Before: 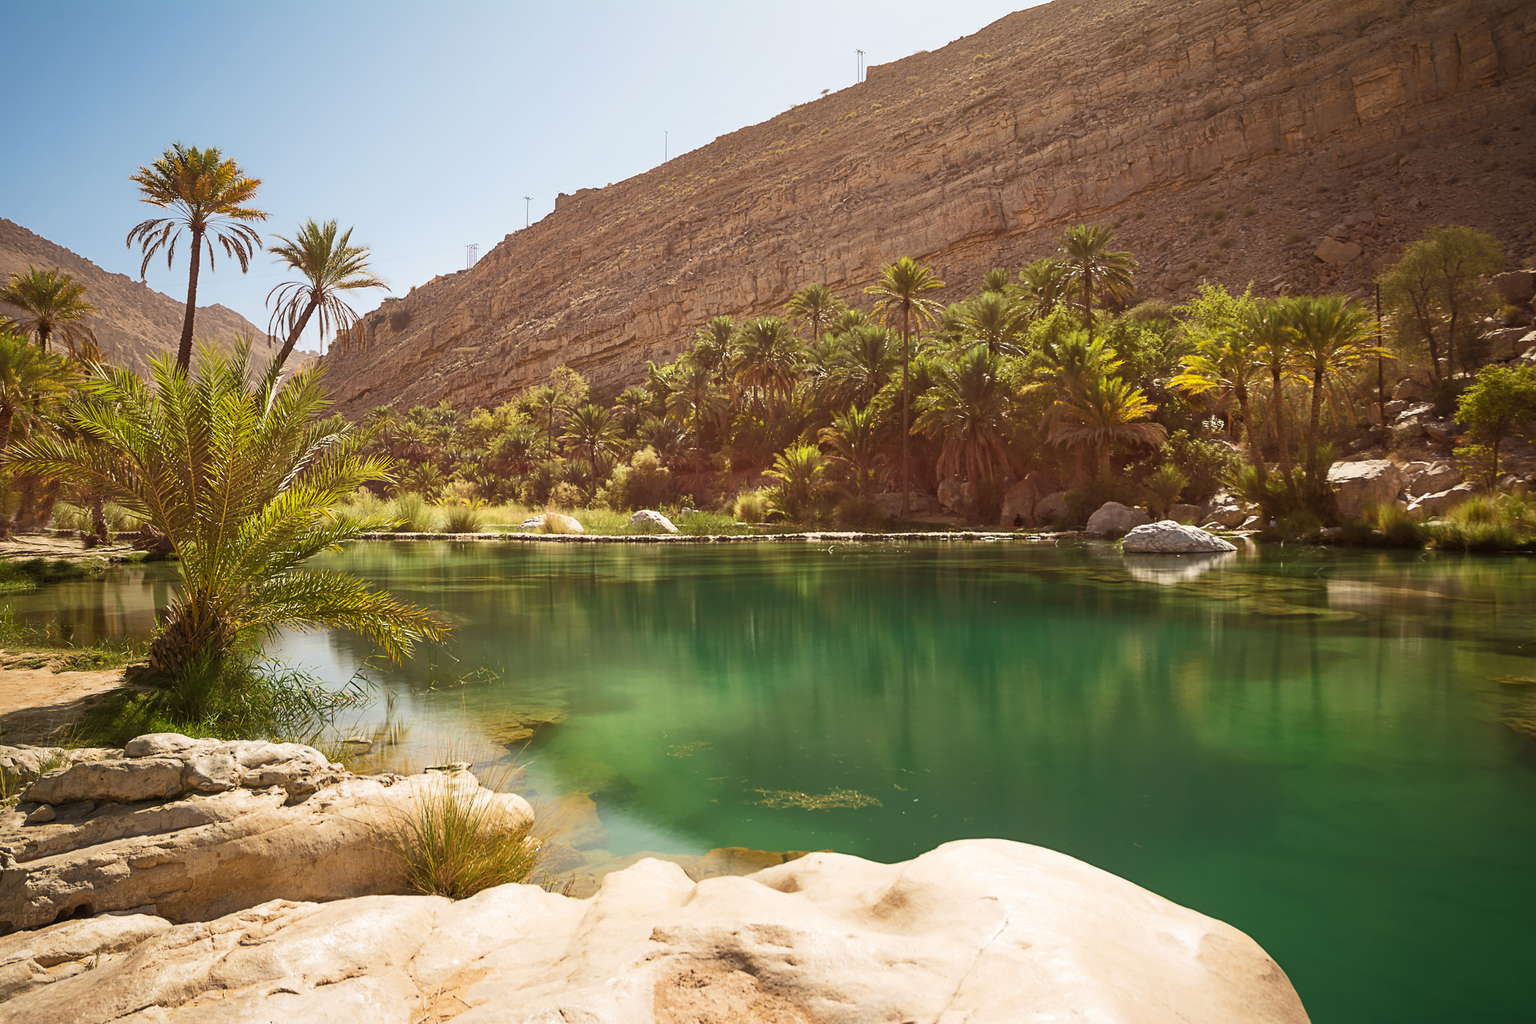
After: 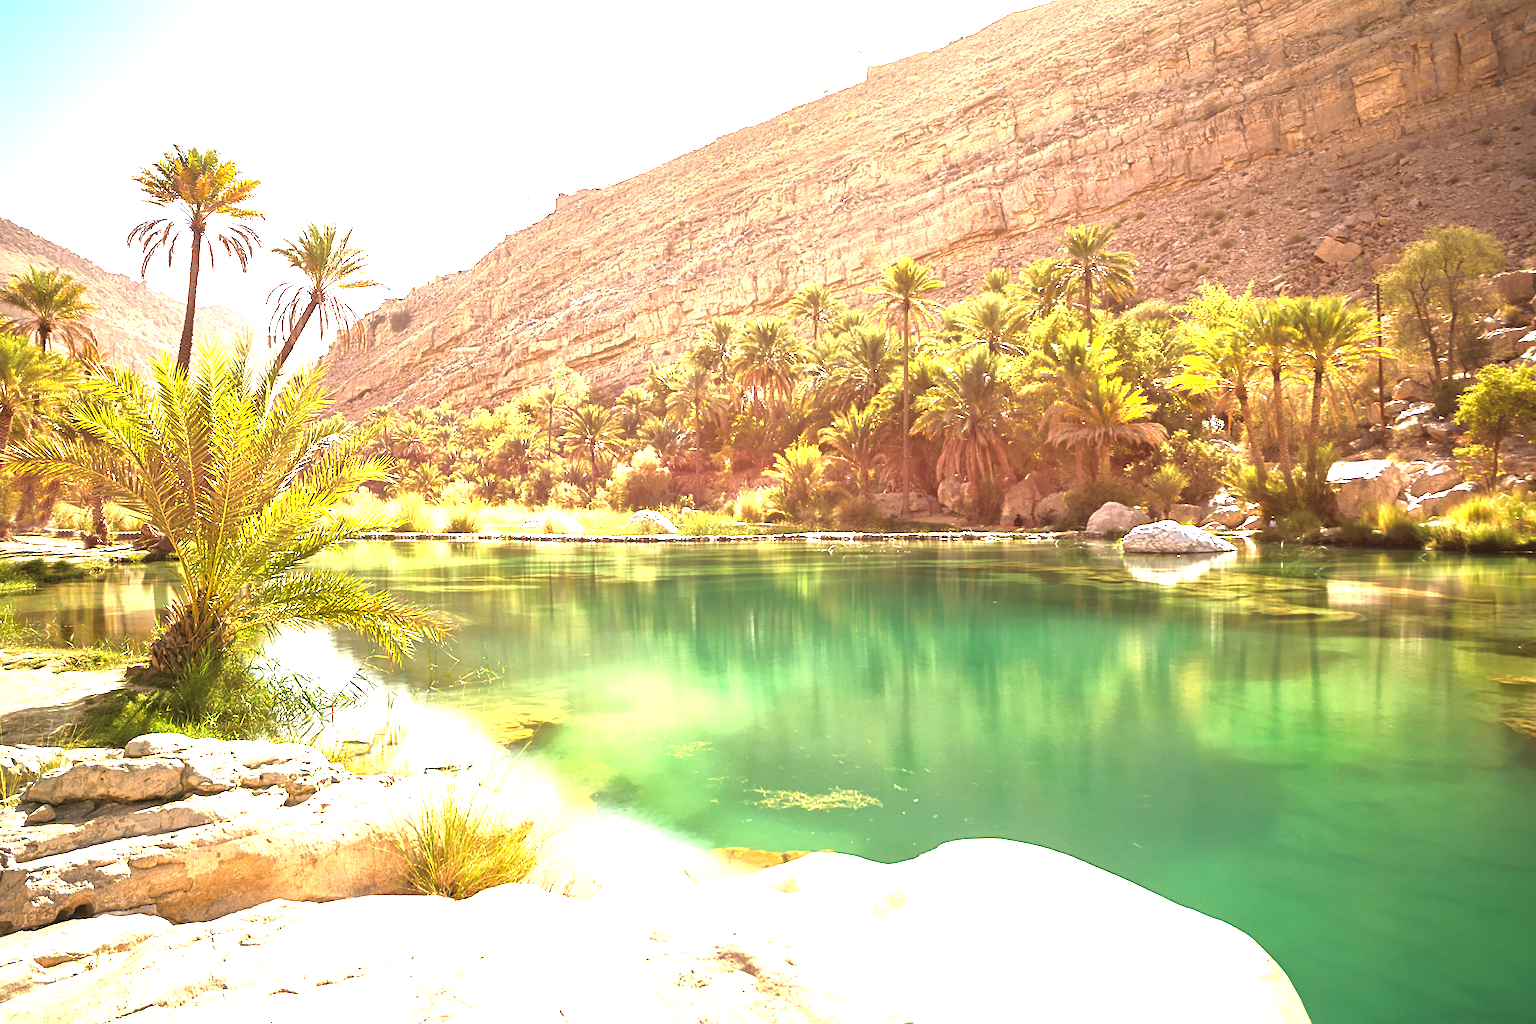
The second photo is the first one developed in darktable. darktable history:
local contrast: mode bilateral grid, contrast 20, coarseness 50, detail 120%, midtone range 0.2
exposure: black level correction 0, exposure 2.138 EV, compensate exposure bias true, compensate highlight preservation false
